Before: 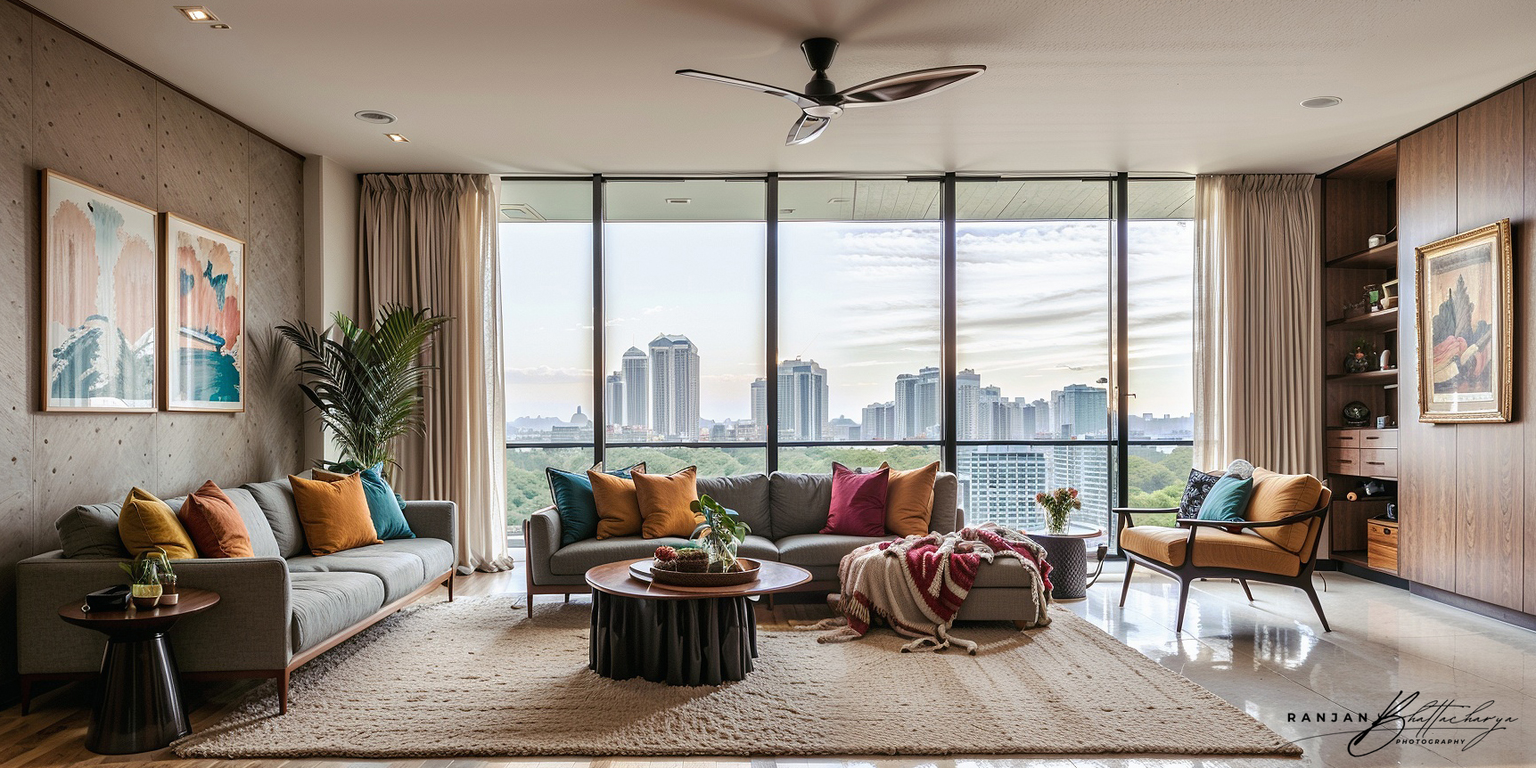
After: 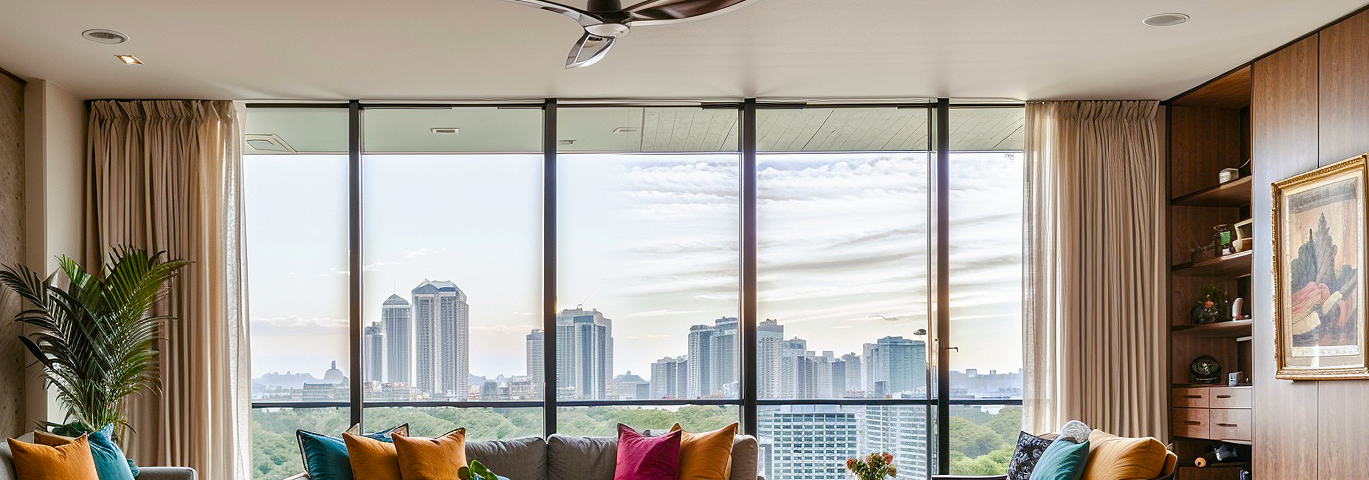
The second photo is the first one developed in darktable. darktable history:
color balance rgb: perceptual saturation grading › global saturation 20%, perceptual saturation grading › highlights -25%, perceptual saturation grading › shadows 50%
crop: left 18.38%, top 11.092%, right 2.134%, bottom 33.217%
